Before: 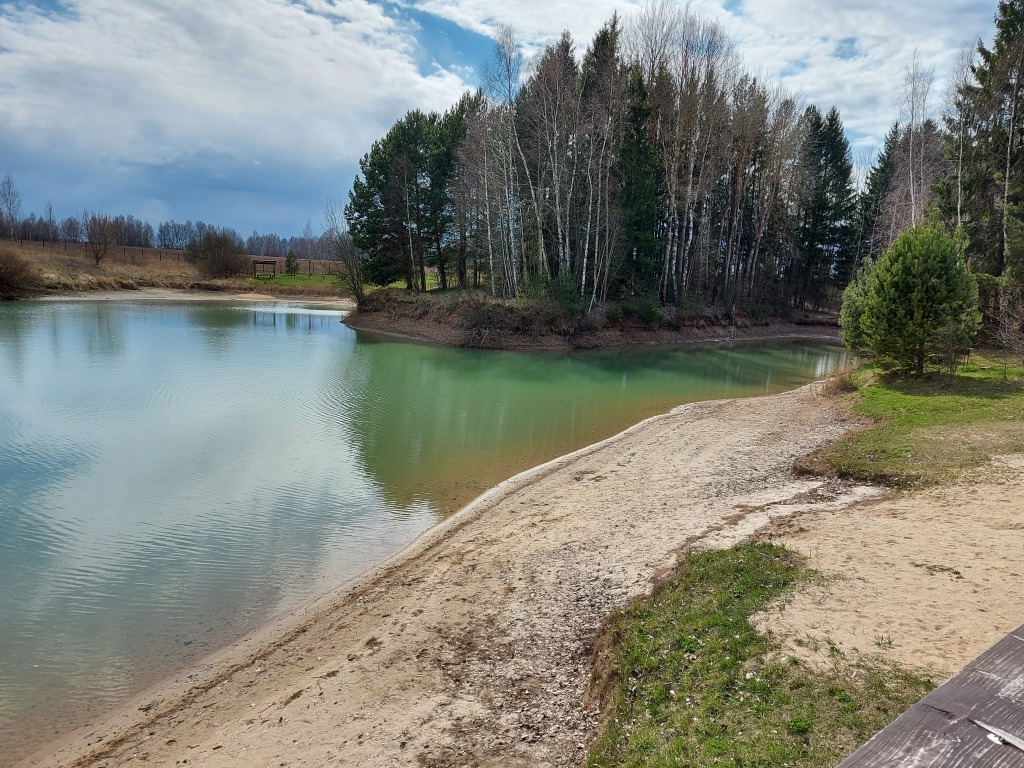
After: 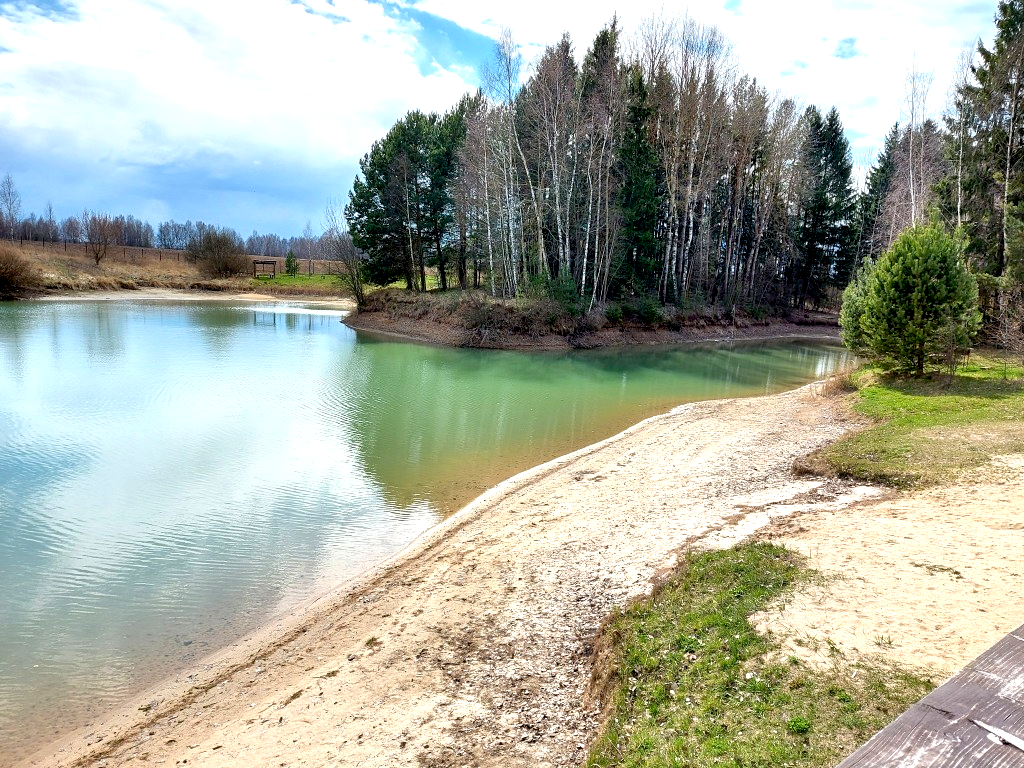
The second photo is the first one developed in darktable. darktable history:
levels: levels [0, 0.492, 0.984]
exposure: black level correction 0.008, exposure 0.979 EV, compensate highlight preservation false
